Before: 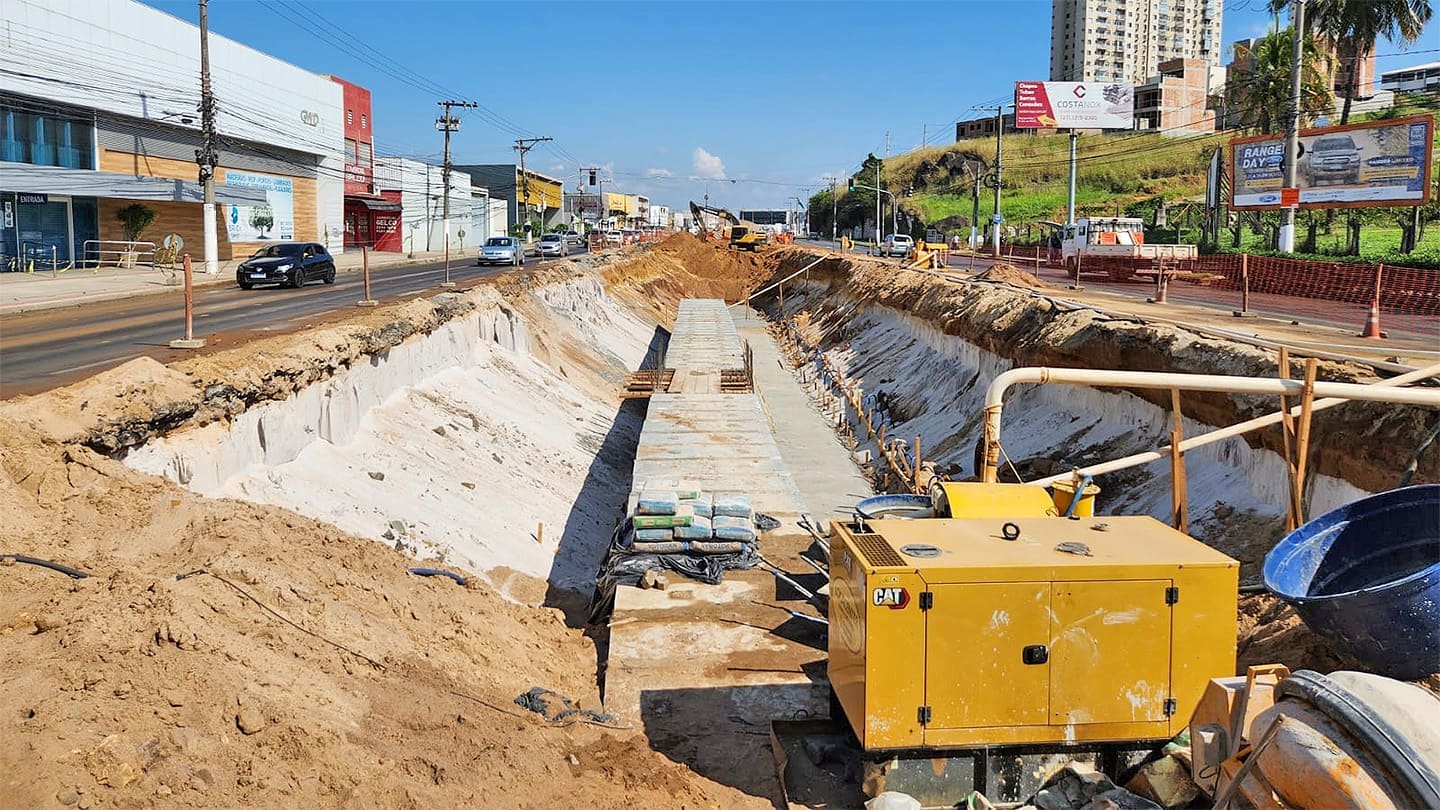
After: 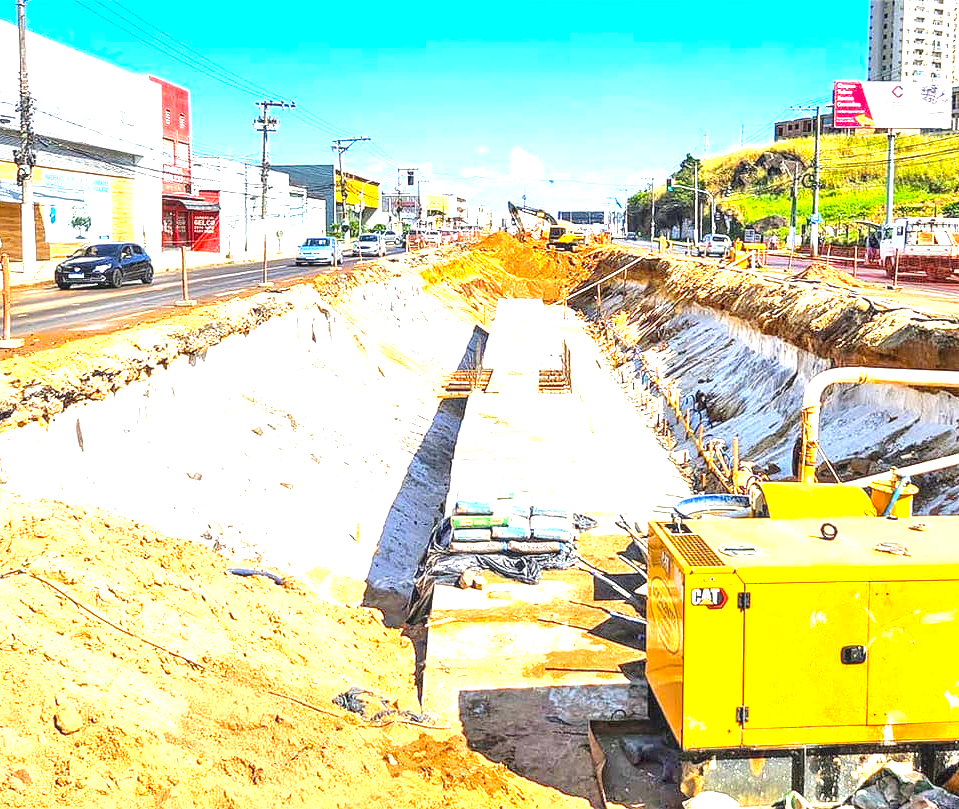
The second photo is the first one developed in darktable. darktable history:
exposure: black level correction 0, exposure 1.75 EV, compensate exposure bias true, compensate highlight preservation false
crop and rotate: left 12.648%, right 20.685%
local contrast: on, module defaults
color balance rgb: perceptual saturation grading › global saturation 30%, global vibrance 20%
